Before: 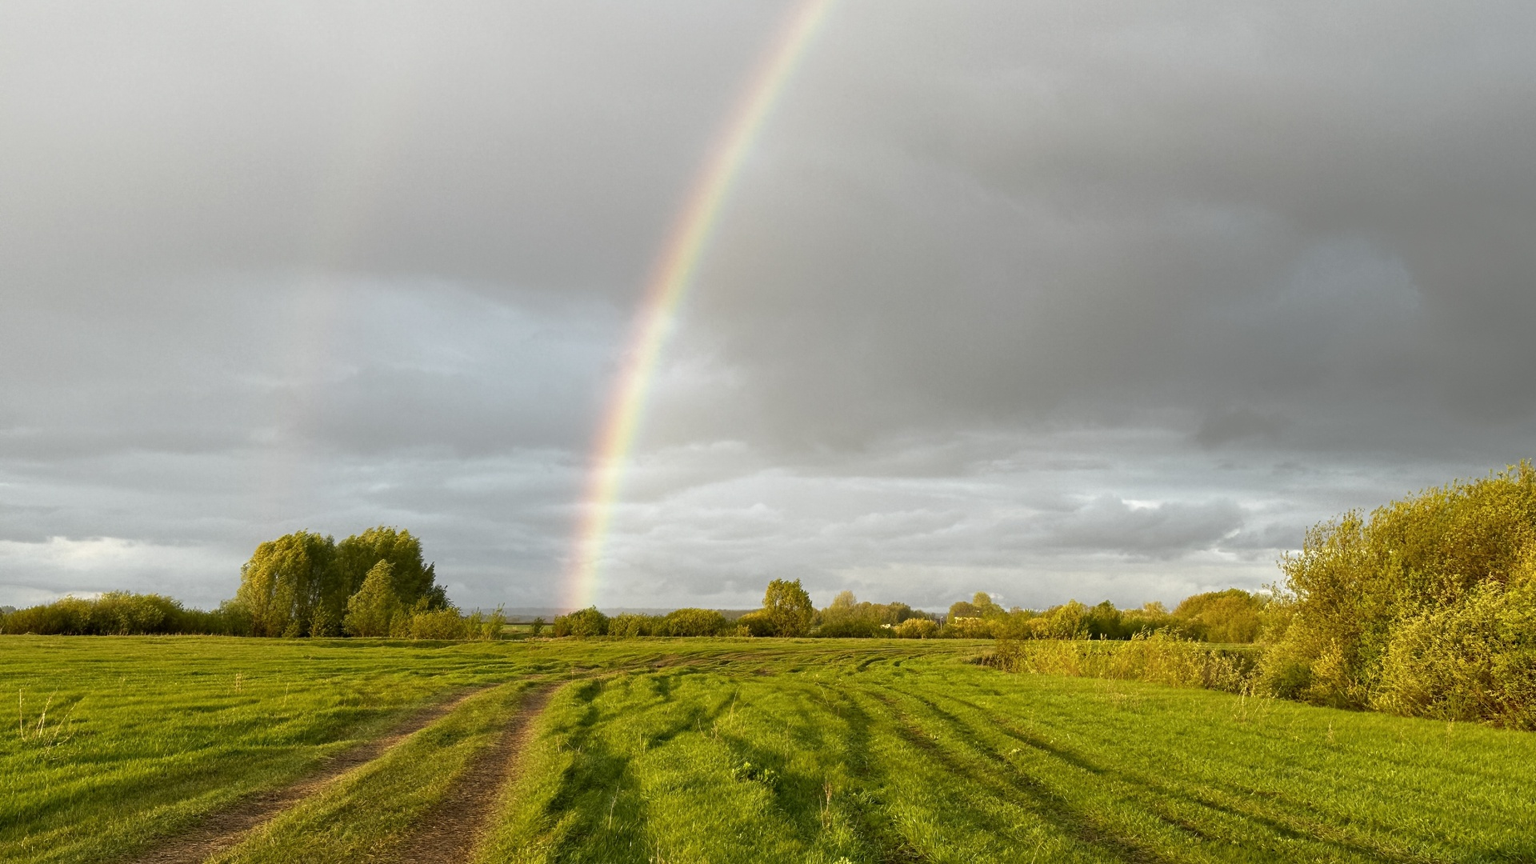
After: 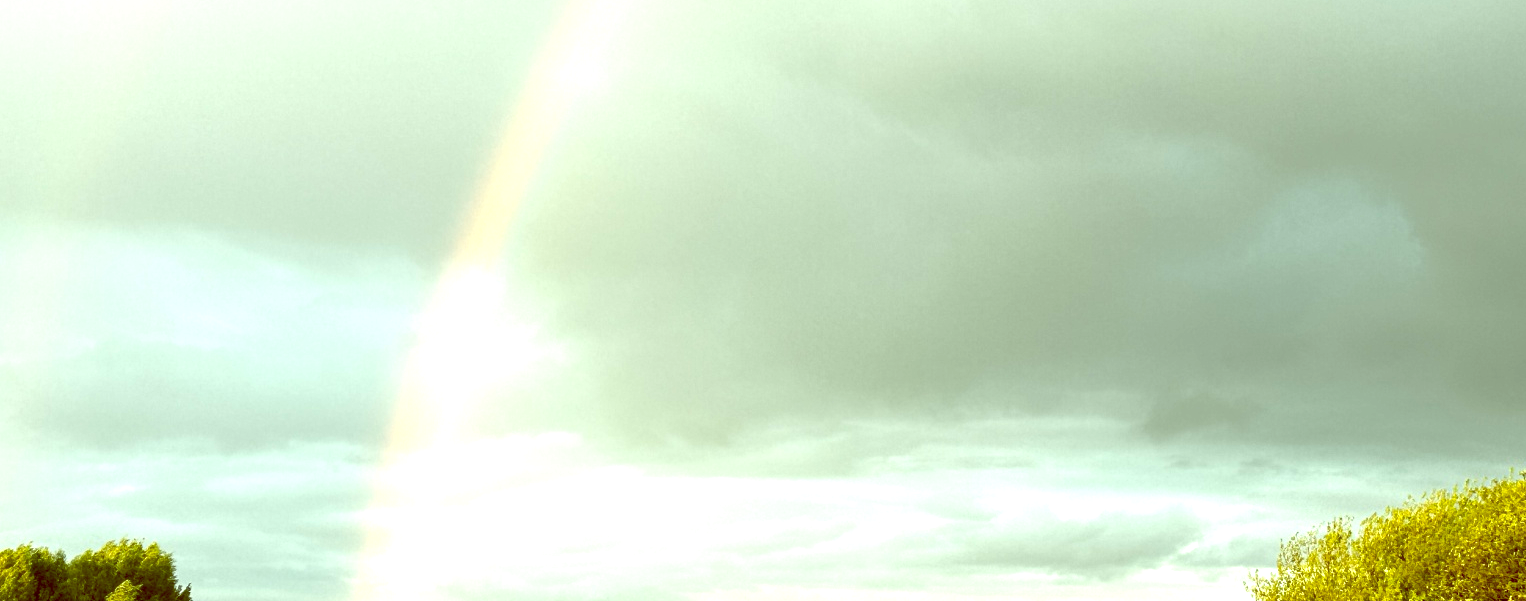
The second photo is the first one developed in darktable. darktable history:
crop: left 18.38%, top 11.092%, right 2.134%, bottom 33.217%
color balance: lift [1, 1.015, 0.987, 0.985], gamma [1, 0.959, 1.042, 0.958], gain [0.927, 0.938, 1.072, 0.928], contrast 1.5%
exposure: black level correction 0.011, exposure 1.088 EV, compensate exposure bias true, compensate highlight preservation false
